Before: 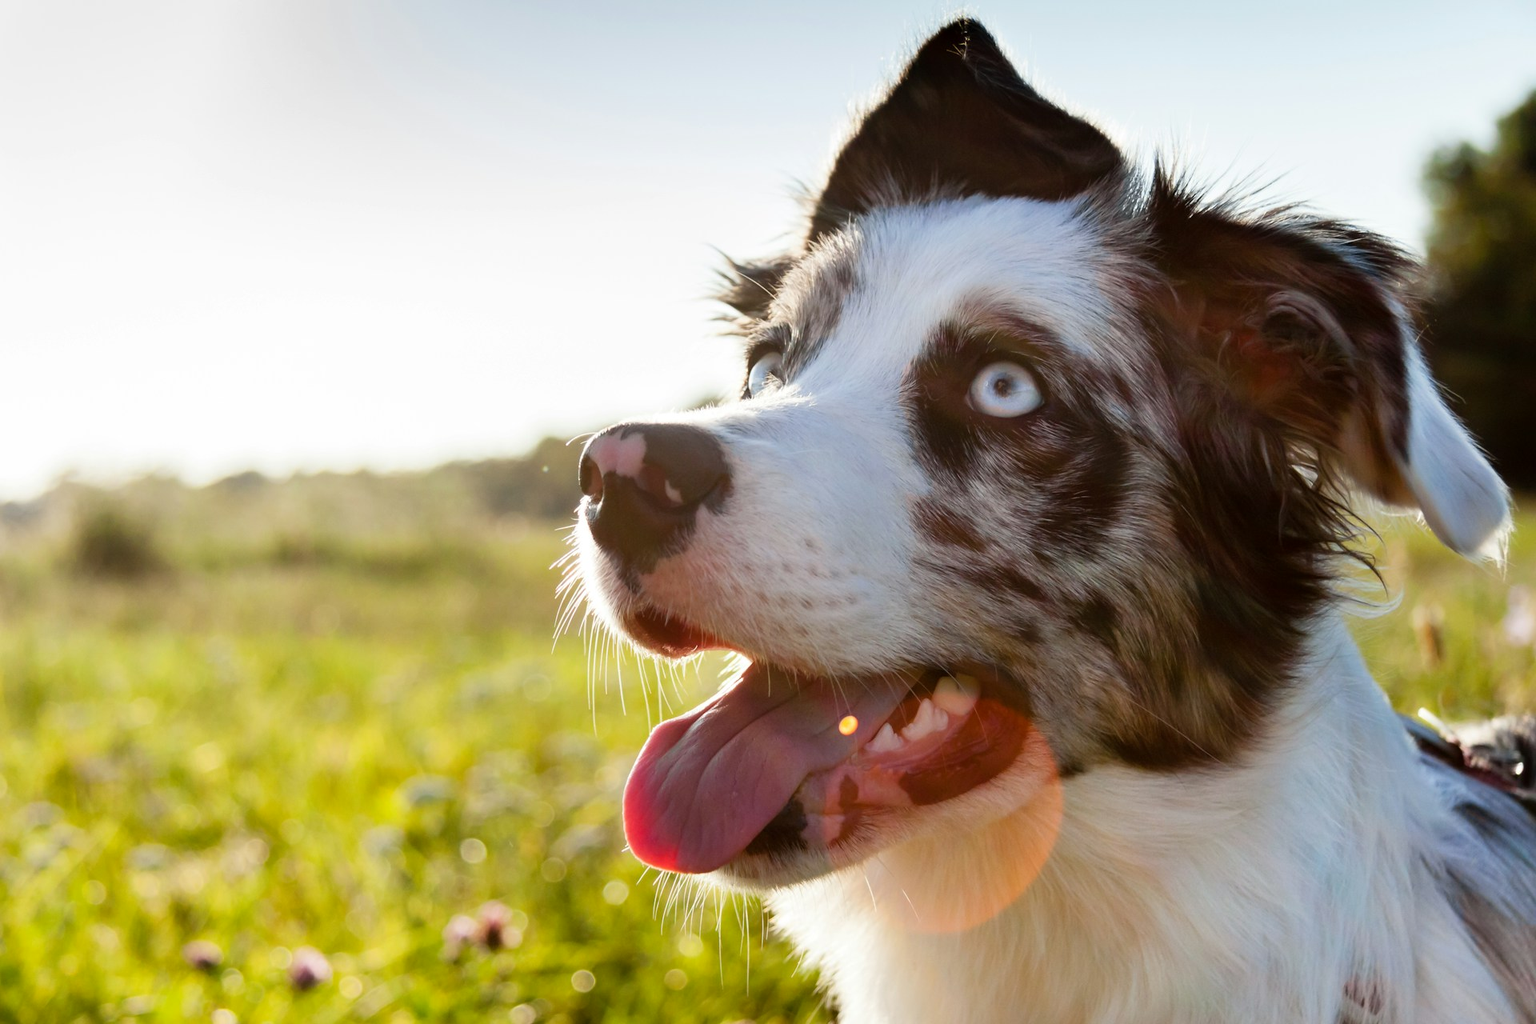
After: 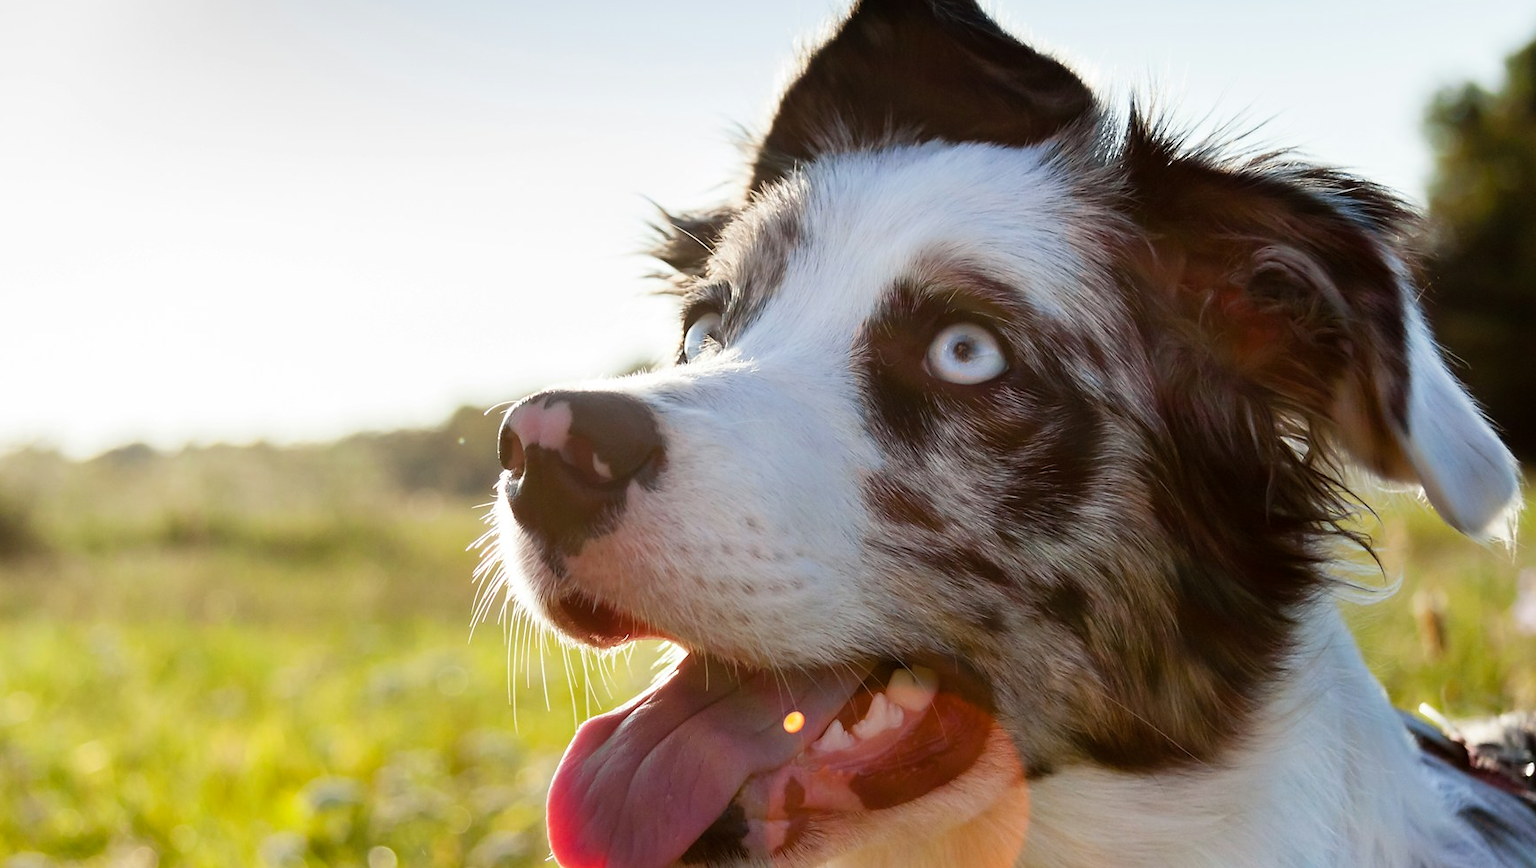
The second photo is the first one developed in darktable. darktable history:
crop: left 8.155%, top 6.611%, bottom 15.385%
sharpen: radius 1, threshold 1
